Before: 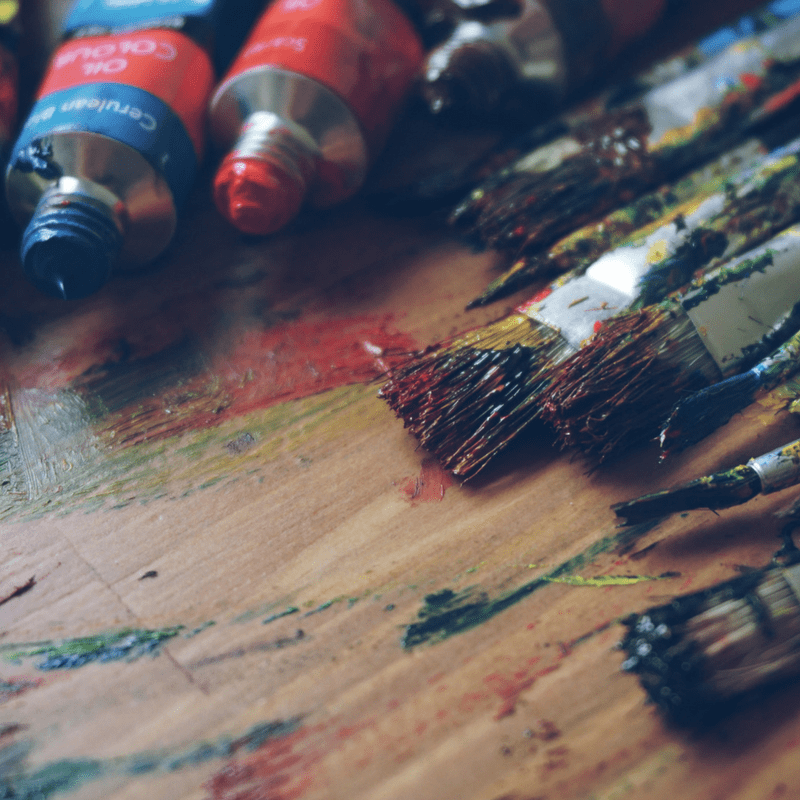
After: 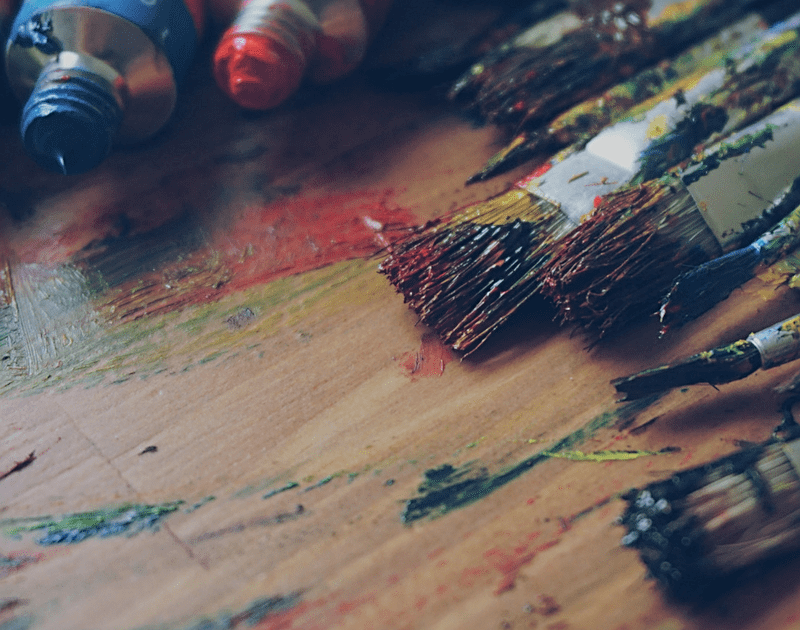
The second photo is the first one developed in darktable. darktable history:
sharpen: on, module defaults
filmic rgb: middle gray luminance 18.42%, black relative exposure -10.49 EV, white relative exposure 3.41 EV, target black luminance 0%, hardness 6.05, latitude 98.77%, contrast 0.851, shadows ↔ highlights balance 0.322%, add noise in highlights 0, preserve chrominance luminance Y, color science v3 (2019), use custom middle-gray values true, contrast in highlights soft
crop and rotate: top 15.693%, bottom 5.434%
exposure: compensate highlight preservation false
